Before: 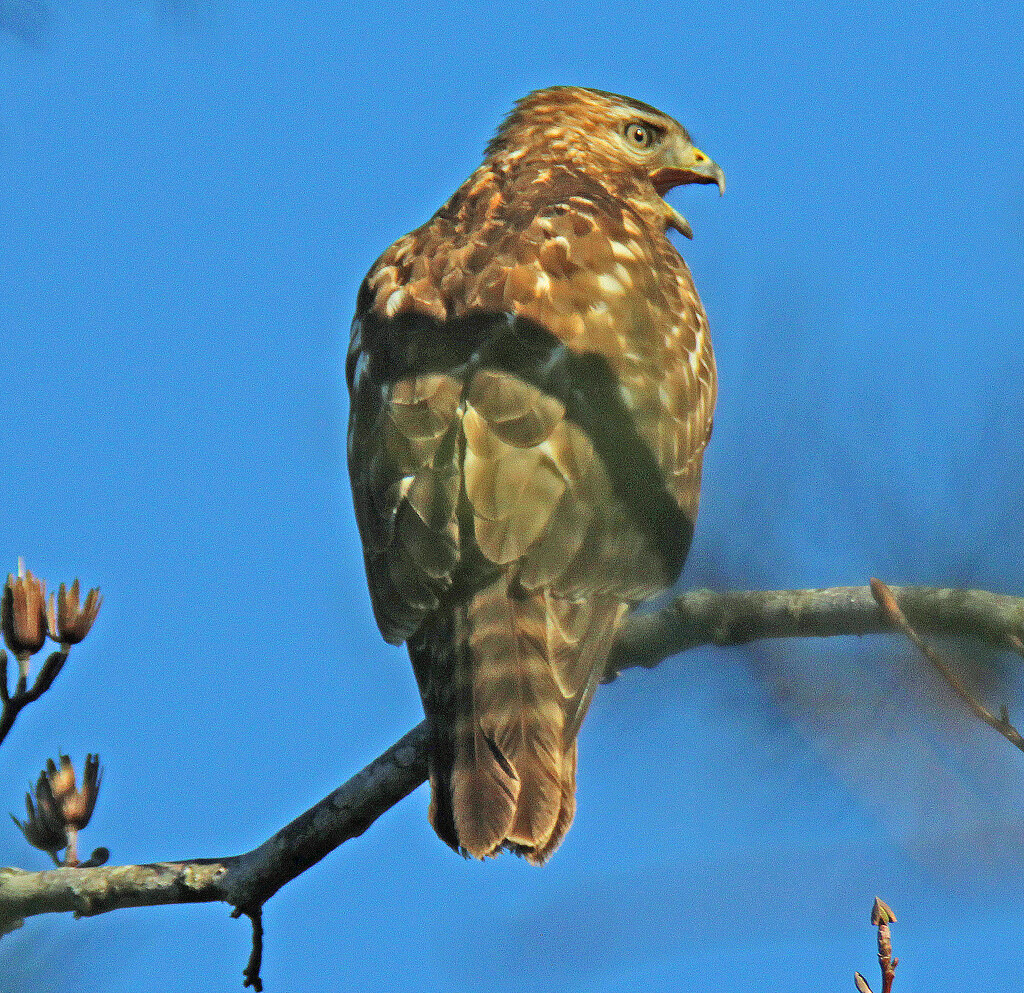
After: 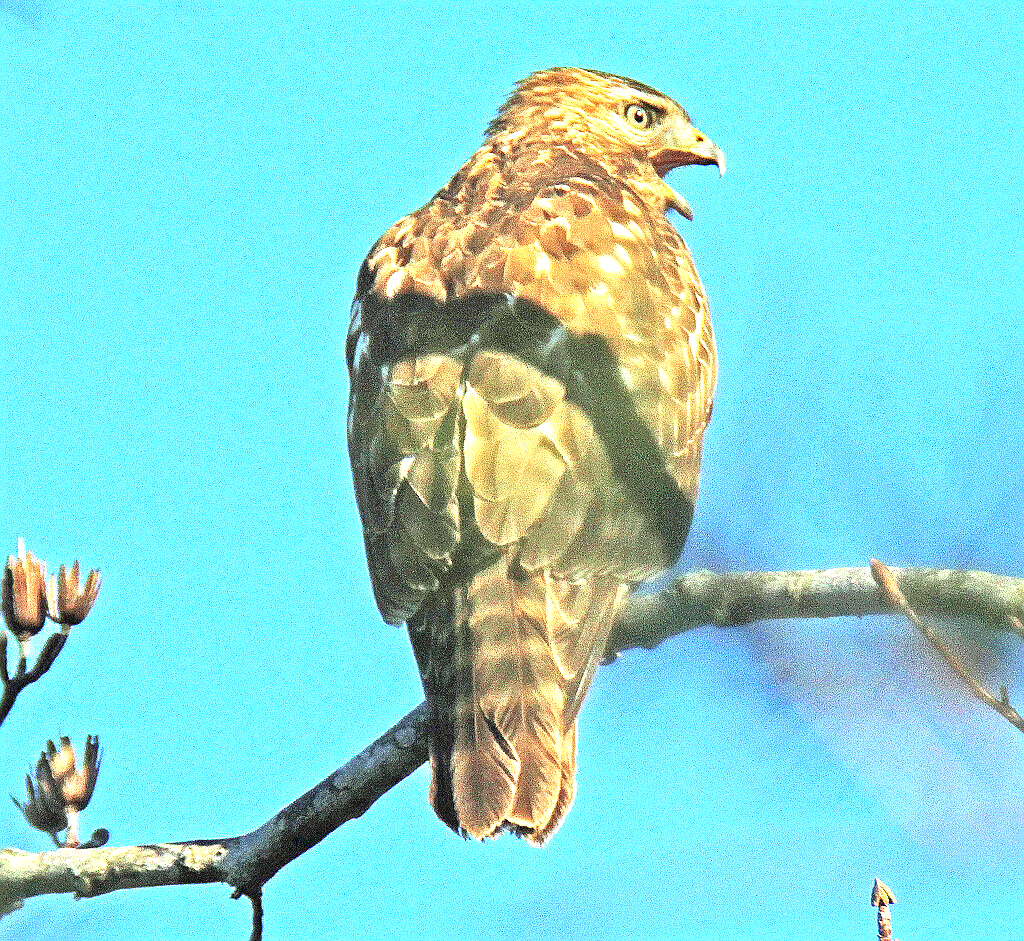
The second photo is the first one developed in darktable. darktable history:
crop and rotate: top 1.97%, bottom 3.186%
sharpen: on, module defaults
exposure: black level correction 0, exposure 1.708 EV, compensate highlight preservation false
